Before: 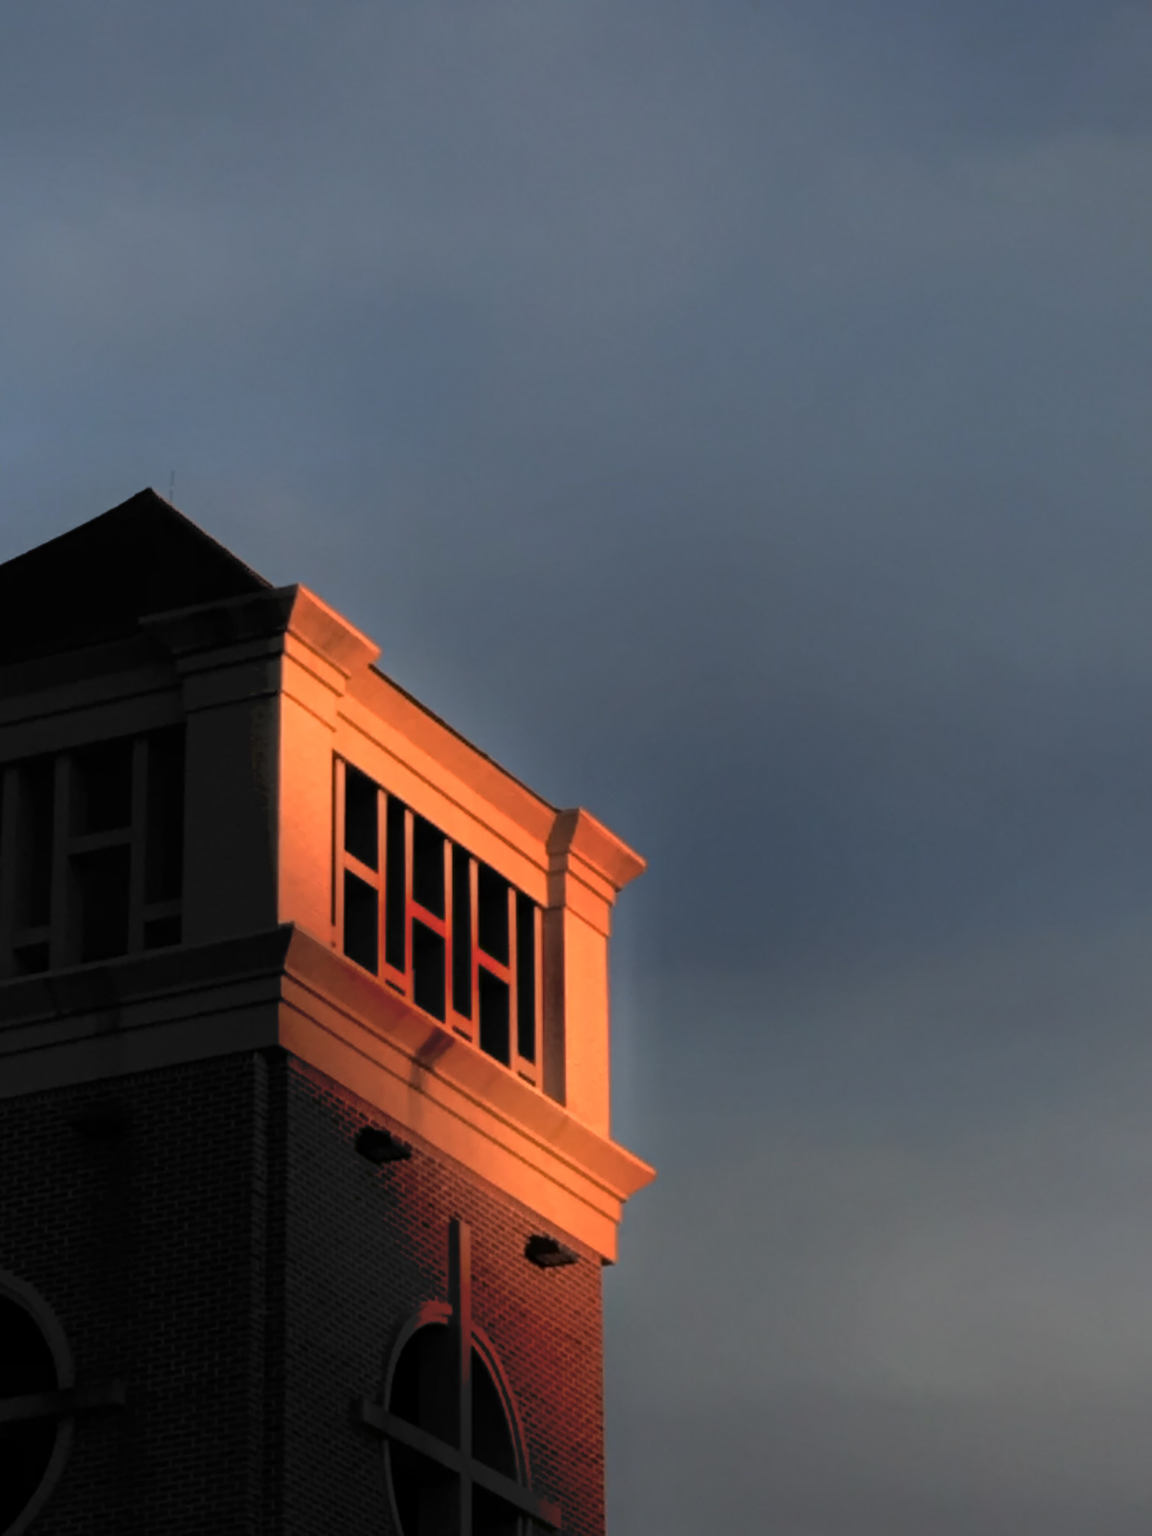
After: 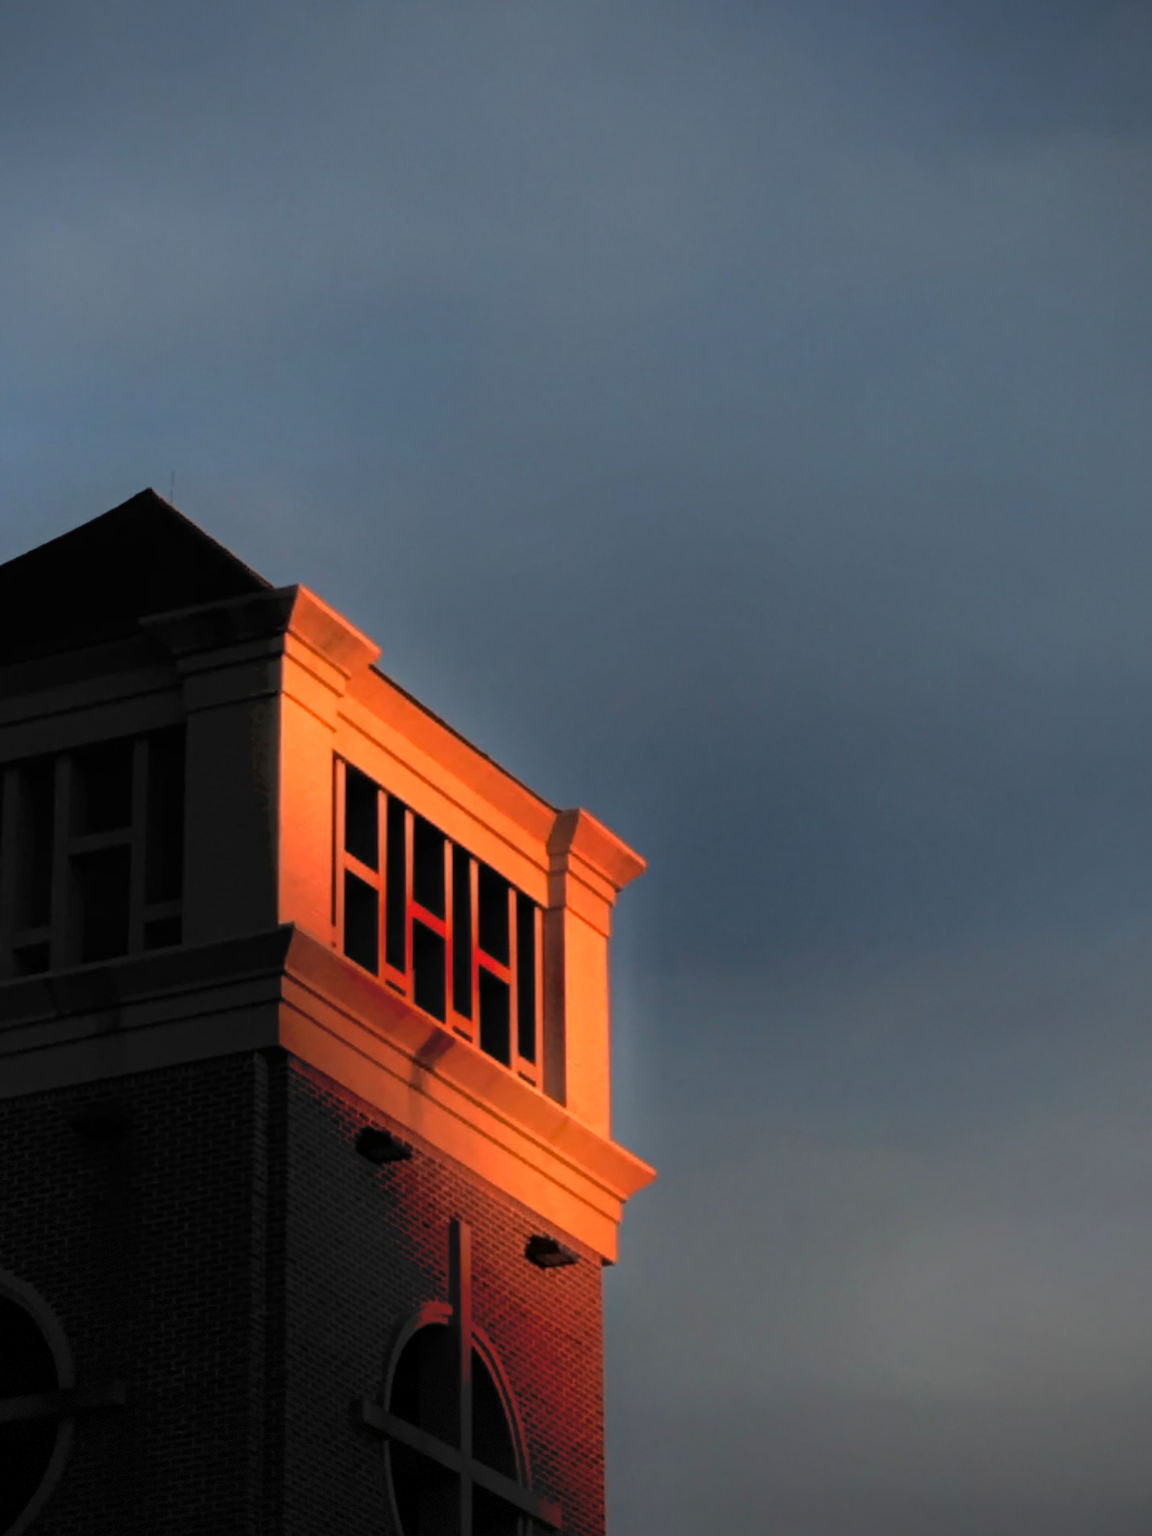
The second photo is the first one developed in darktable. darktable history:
vignetting: fall-off radius 81.24%, saturation -0.018, center (-0.118, -0.004), dithering 8-bit output
